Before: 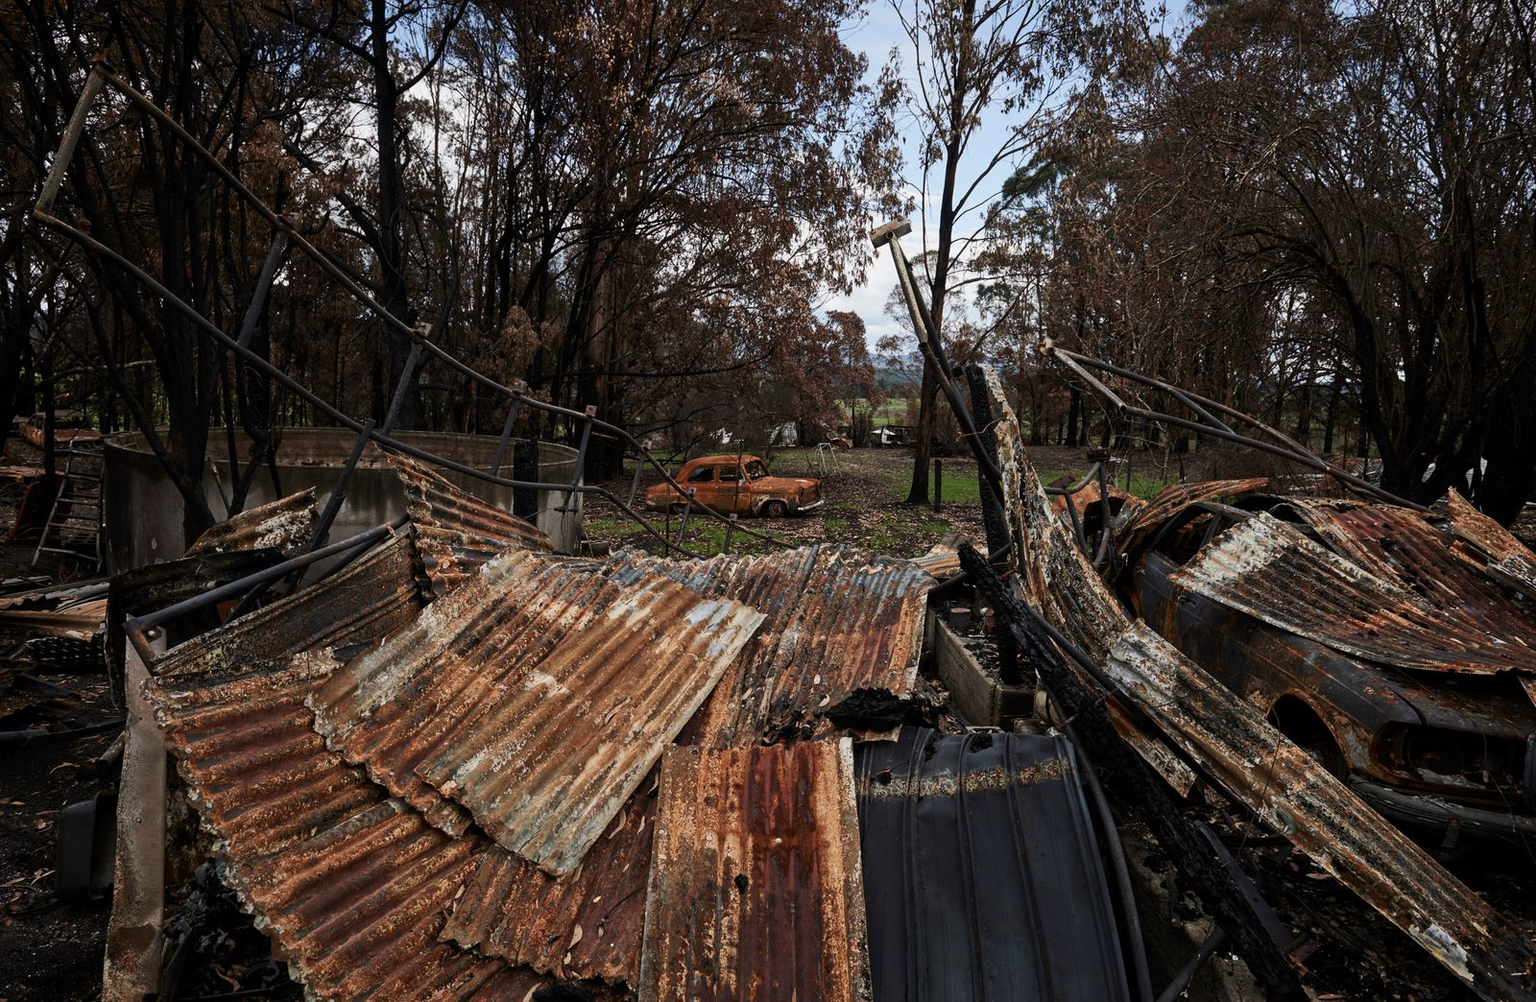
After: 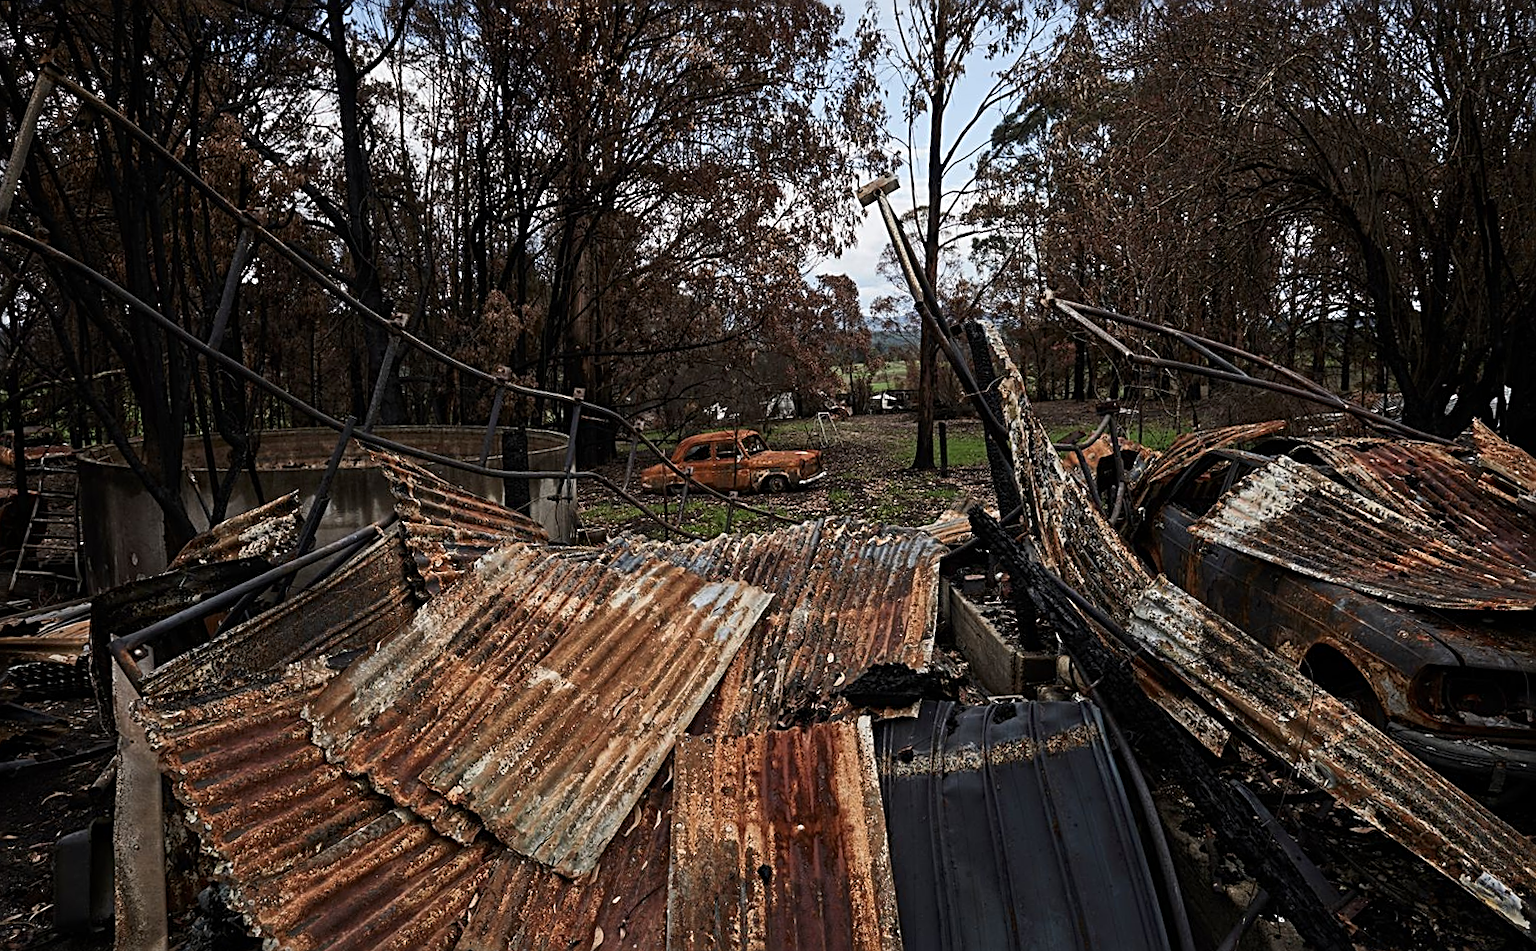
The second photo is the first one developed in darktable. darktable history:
sharpen: radius 2.531, amount 0.628
rotate and perspective: rotation -3.52°, crop left 0.036, crop right 0.964, crop top 0.081, crop bottom 0.919
